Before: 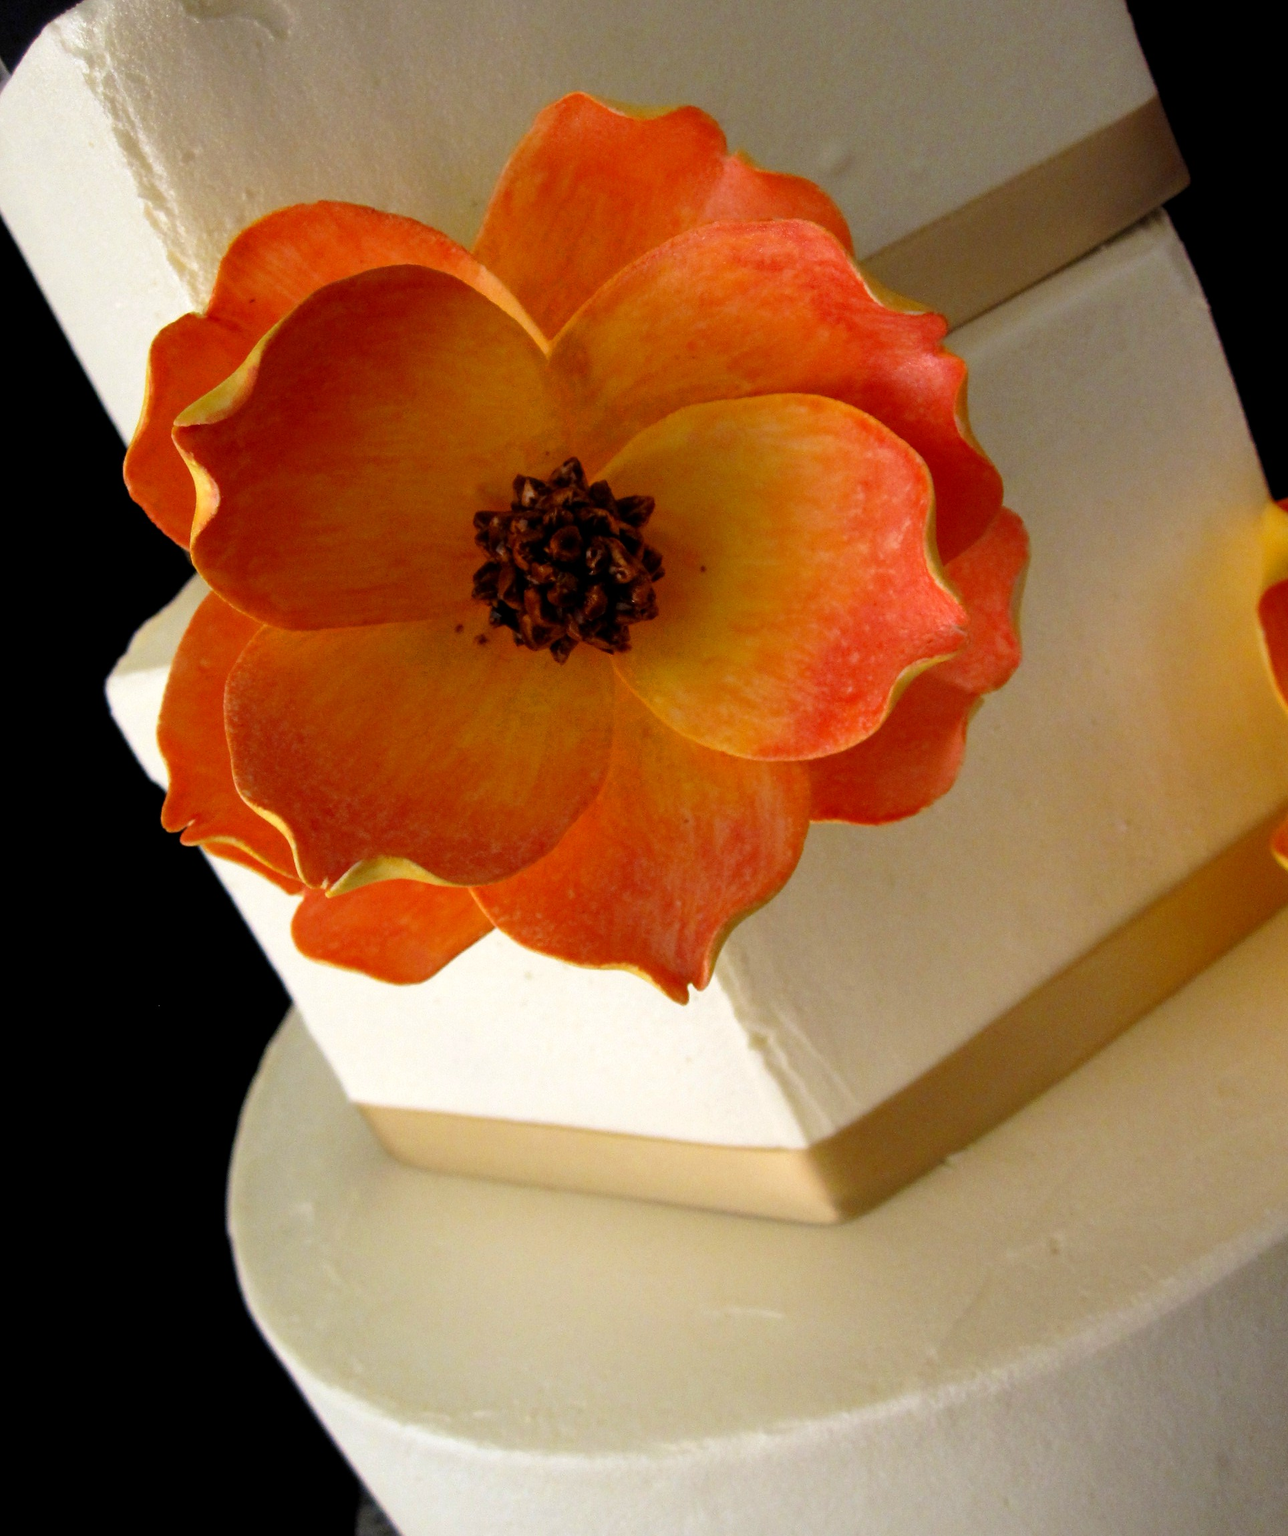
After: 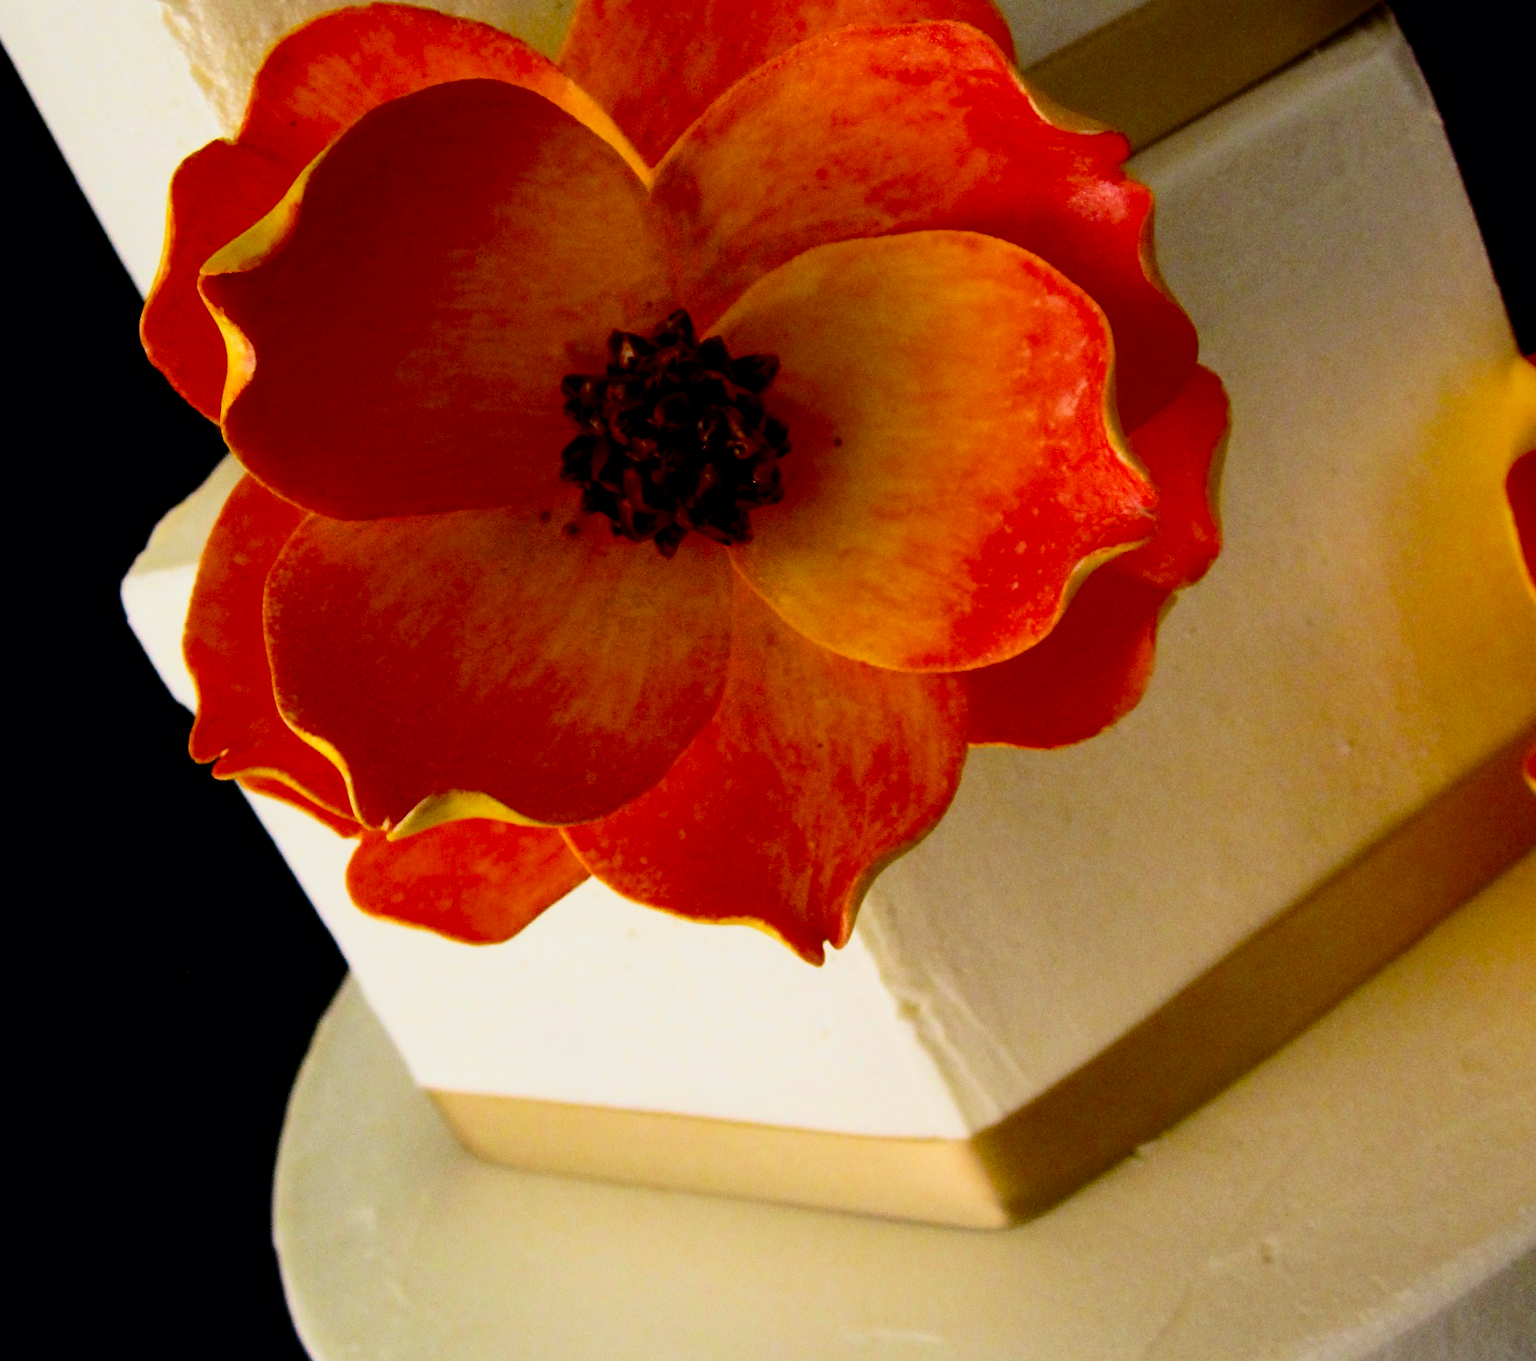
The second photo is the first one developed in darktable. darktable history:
crop and rotate: top 12.5%, bottom 12.5%
color balance rgb: linear chroma grading › global chroma 10%, global vibrance 10%, contrast 15%, saturation formula JzAzBz (2021)
levels: levels [0, 0.492, 0.984]
rotate and perspective: rotation -0.45°, automatic cropping original format, crop left 0.008, crop right 0.992, crop top 0.012, crop bottom 0.988
filmic rgb: black relative exposure -7.65 EV, white relative exposure 4.56 EV, hardness 3.61, color science v6 (2022)
contrast brightness saturation: contrast 0.21, brightness -0.11, saturation 0.21
